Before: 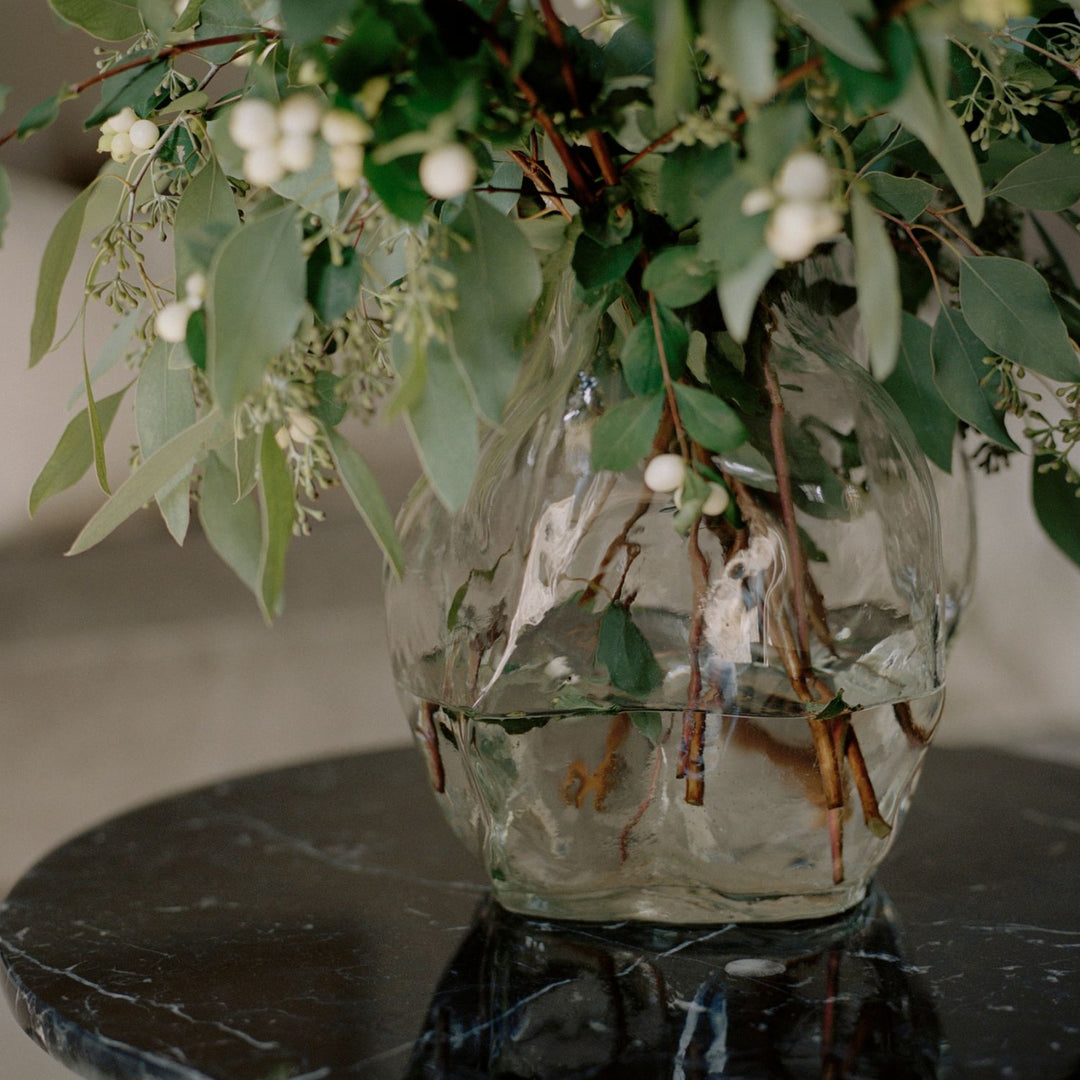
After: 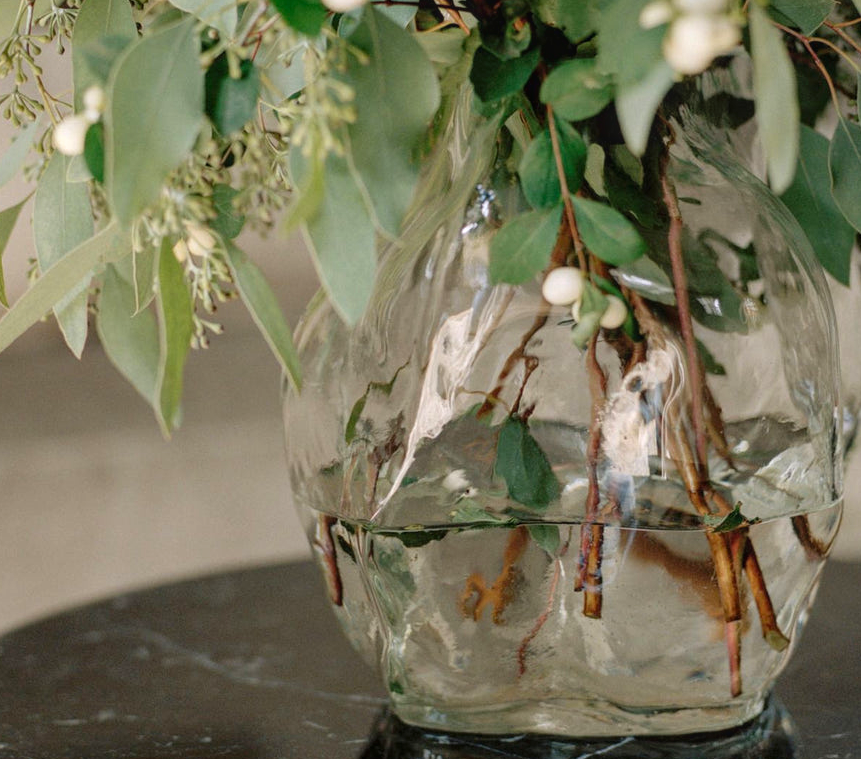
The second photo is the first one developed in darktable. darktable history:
crop: left 9.453%, top 17.356%, right 10.788%, bottom 12.323%
local contrast: on, module defaults
exposure: black level correction 0.001, exposure 0.499 EV, compensate highlight preservation false
contrast brightness saturation: contrast -0.093, brightness 0.043, saturation 0.076
